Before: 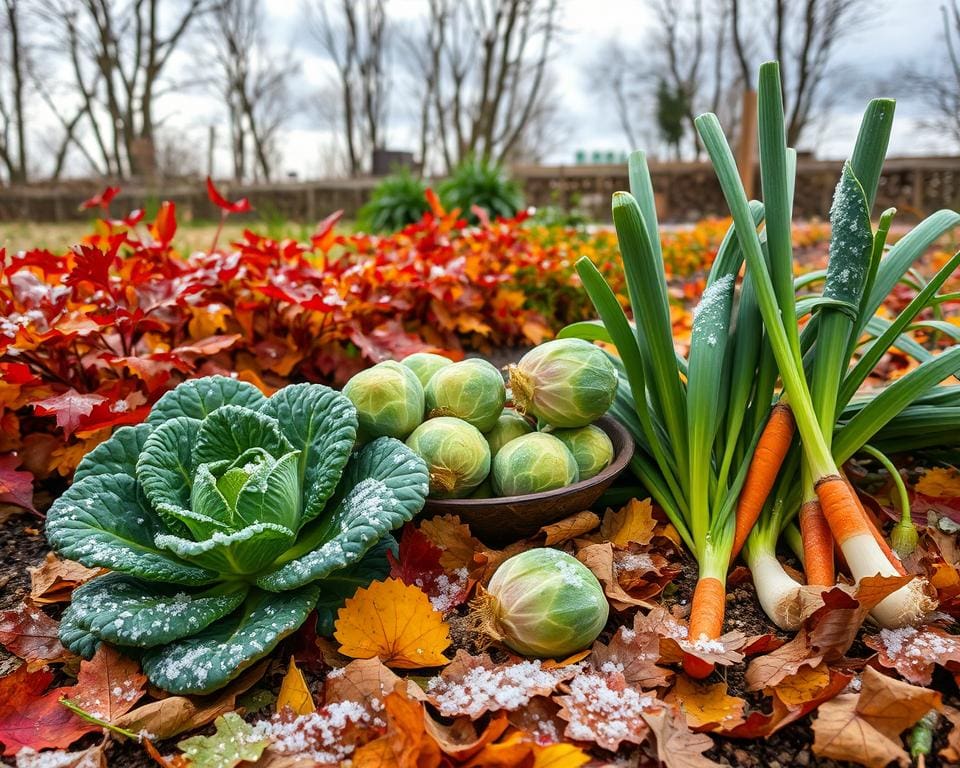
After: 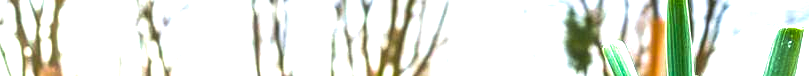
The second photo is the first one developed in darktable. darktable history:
local contrast: on, module defaults
tone equalizer: -8 EV -0.417 EV, -7 EV -0.389 EV, -6 EV -0.333 EV, -5 EV -0.222 EV, -3 EV 0.222 EV, -2 EV 0.333 EV, -1 EV 0.389 EV, +0 EV 0.417 EV, edges refinement/feathering 500, mask exposure compensation -1.57 EV, preserve details no
velvia: on, module defaults
crop and rotate: left 9.644%, top 9.491%, right 6.021%, bottom 80.509%
color balance rgb: linear chroma grading › shadows -10%, linear chroma grading › global chroma 20%, perceptual saturation grading › global saturation 15%, perceptual brilliance grading › global brilliance 30%, perceptual brilliance grading › highlights 12%, perceptual brilliance grading › mid-tones 24%, global vibrance 20%
